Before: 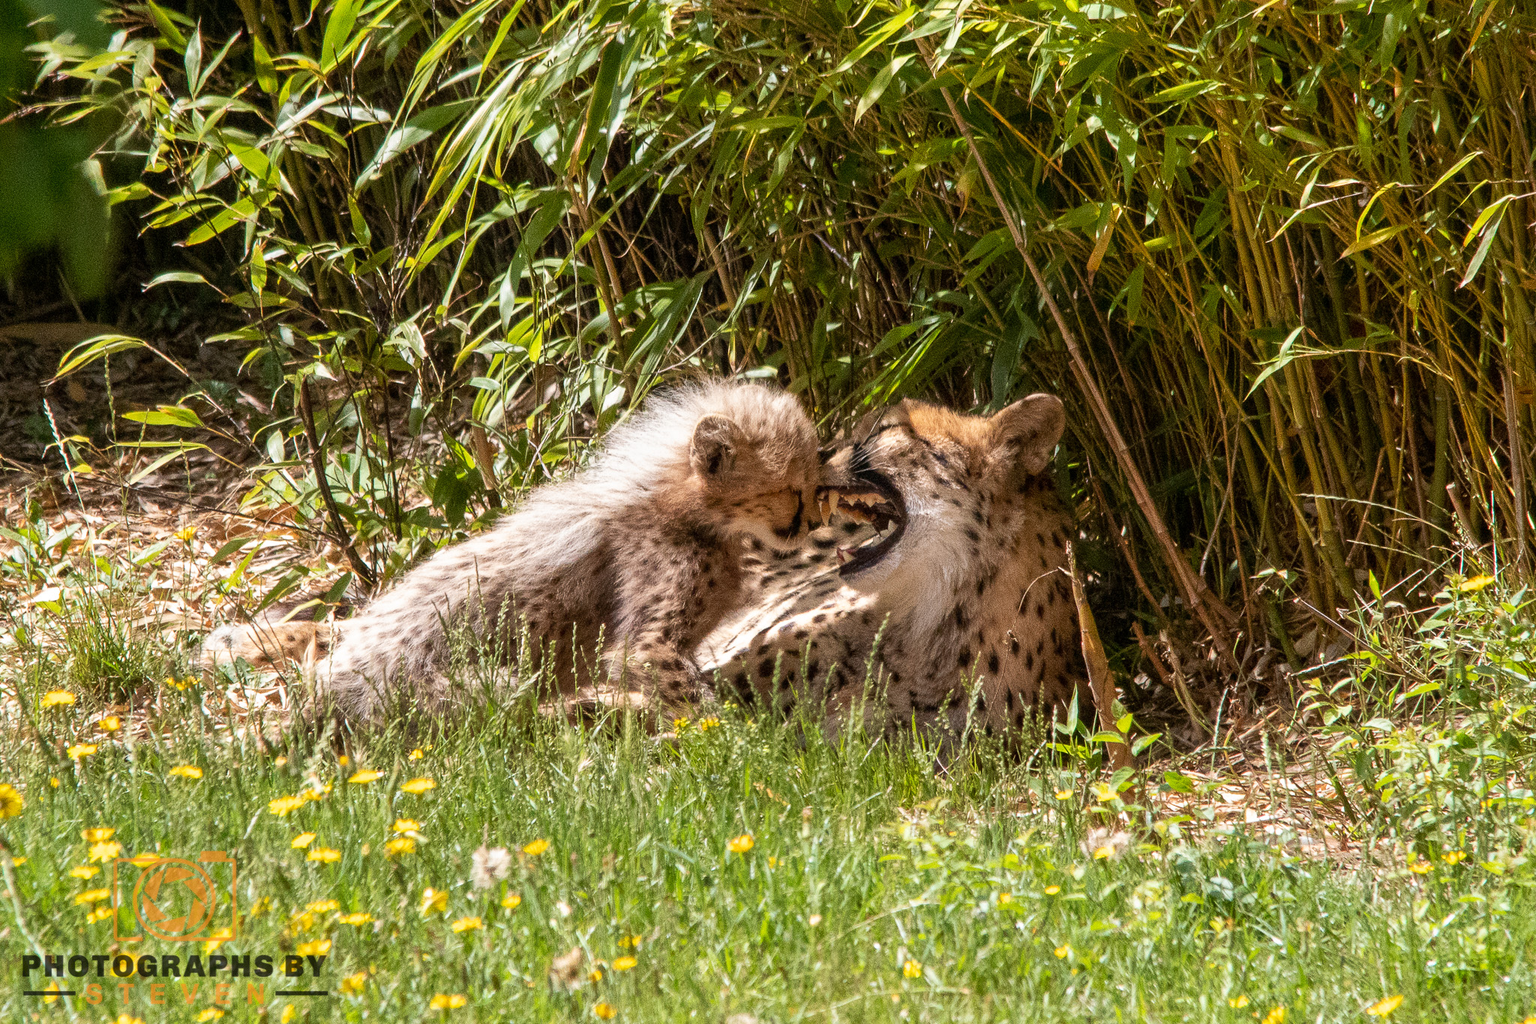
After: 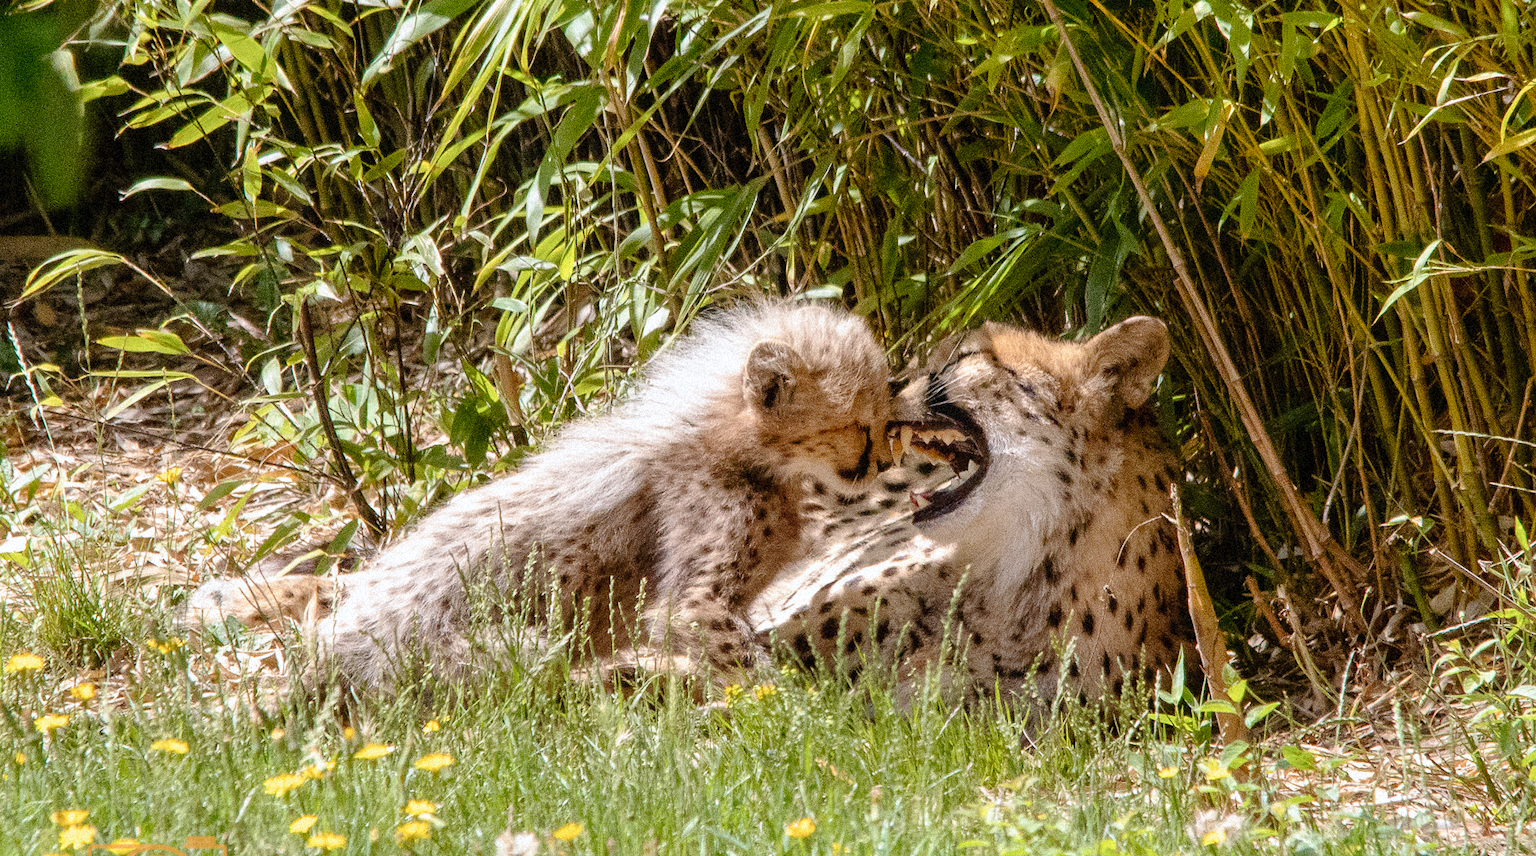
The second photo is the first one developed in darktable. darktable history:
grain: mid-tones bias 0%
tone curve: curves: ch0 [(0, 0) (0.003, 0.003) (0.011, 0.014) (0.025, 0.027) (0.044, 0.044) (0.069, 0.064) (0.1, 0.108) (0.136, 0.153) (0.177, 0.208) (0.224, 0.275) (0.277, 0.349) (0.335, 0.422) (0.399, 0.492) (0.468, 0.557) (0.543, 0.617) (0.623, 0.682) (0.709, 0.745) (0.801, 0.826) (0.898, 0.916) (1, 1)], preserve colors none
crop and rotate: left 2.425%, top 11.305%, right 9.6%, bottom 15.08%
white balance: red 0.98, blue 1.034
